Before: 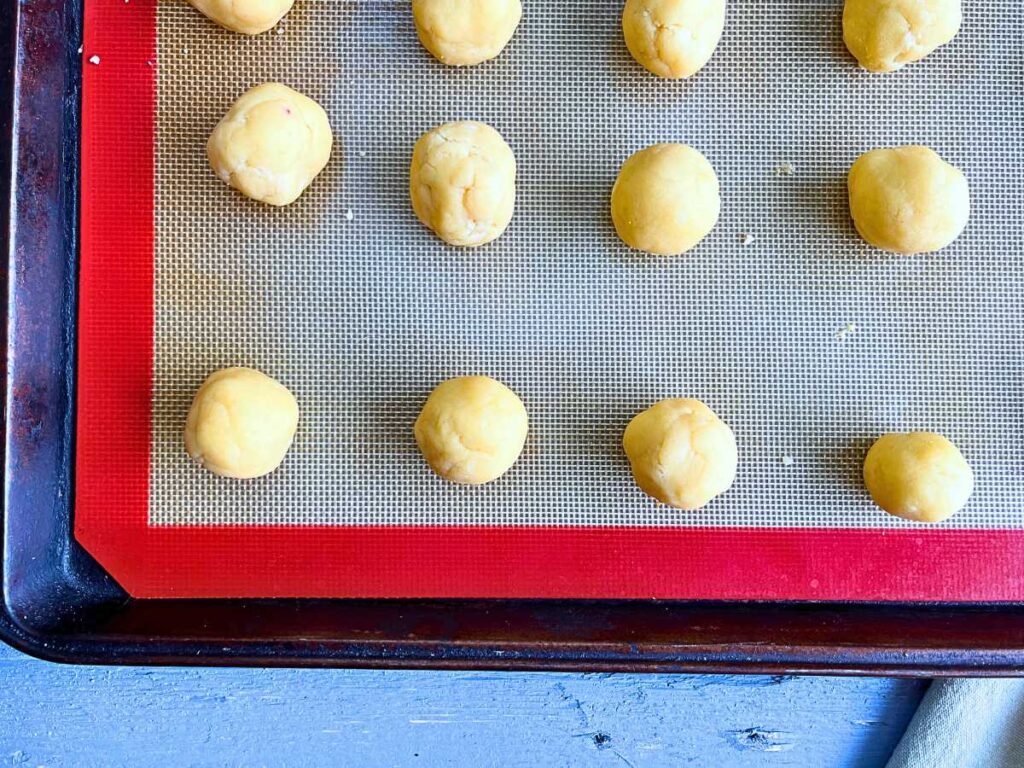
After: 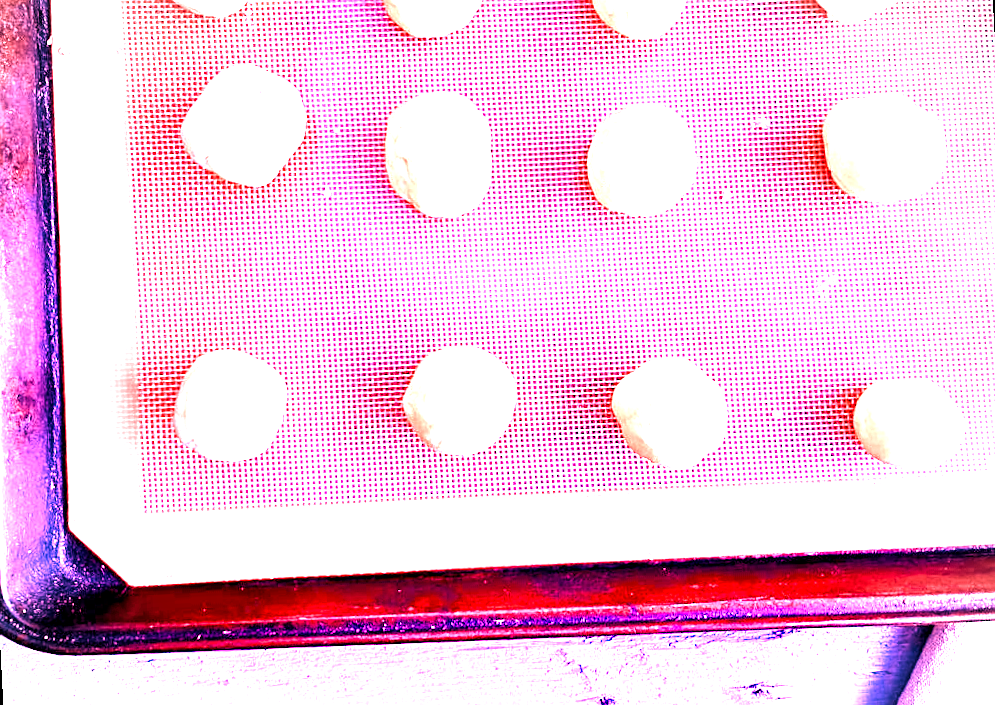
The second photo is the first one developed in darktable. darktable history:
sharpen: amount 0.2
white balance: red 4.26, blue 1.802
local contrast: highlights 100%, shadows 100%, detail 120%, midtone range 0.2
vignetting: fall-off radius 45%, brightness -0.33
rotate and perspective: rotation -3°, crop left 0.031, crop right 0.968, crop top 0.07, crop bottom 0.93
color balance rgb: linear chroma grading › shadows -2.2%, linear chroma grading › highlights -15%, linear chroma grading › global chroma -10%, linear chroma grading › mid-tones -10%, perceptual saturation grading › global saturation 45%, perceptual saturation grading › highlights -50%, perceptual saturation grading › shadows 30%, perceptual brilliance grading › global brilliance 18%, global vibrance 45%
color calibration: x 0.37, y 0.382, temperature 4313.32 K
